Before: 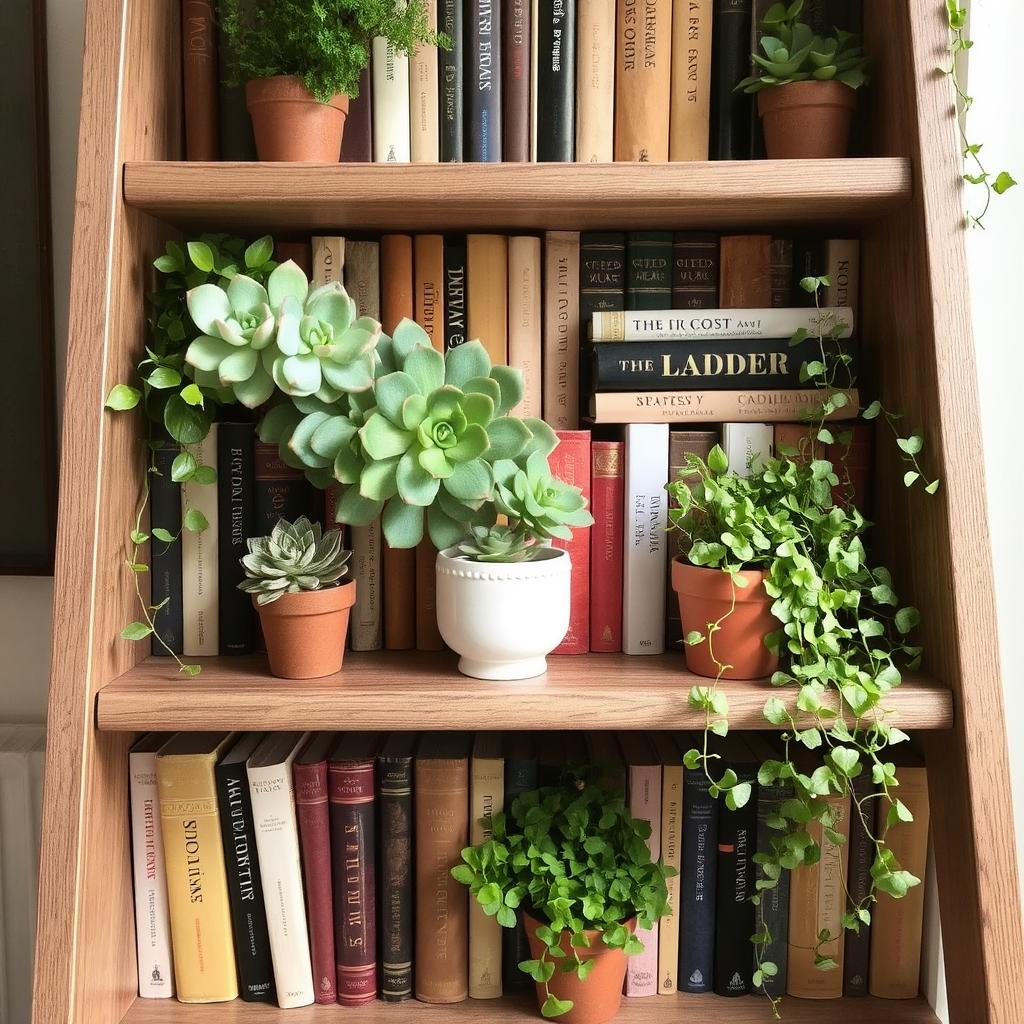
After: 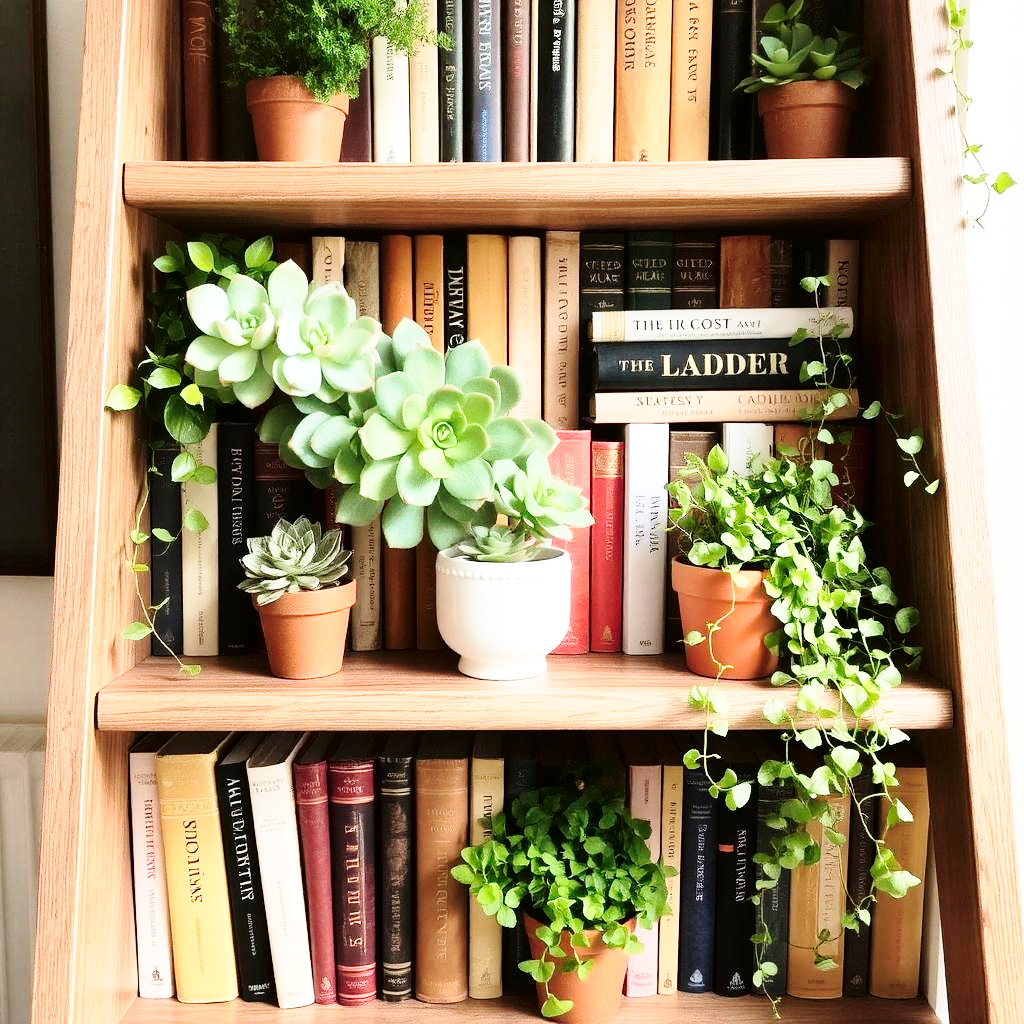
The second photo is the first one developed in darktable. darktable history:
base curve: curves: ch0 [(0, 0) (0.028, 0.03) (0.121, 0.232) (0.46, 0.748) (0.859, 0.968) (1, 1)], preserve colors none
tone curve: curves: ch0 [(0, 0) (0.004, 0.001) (0.133, 0.112) (0.325, 0.362) (0.832, 0.893) (1, 1)], color space Lab, independent channels, preserve colors none
